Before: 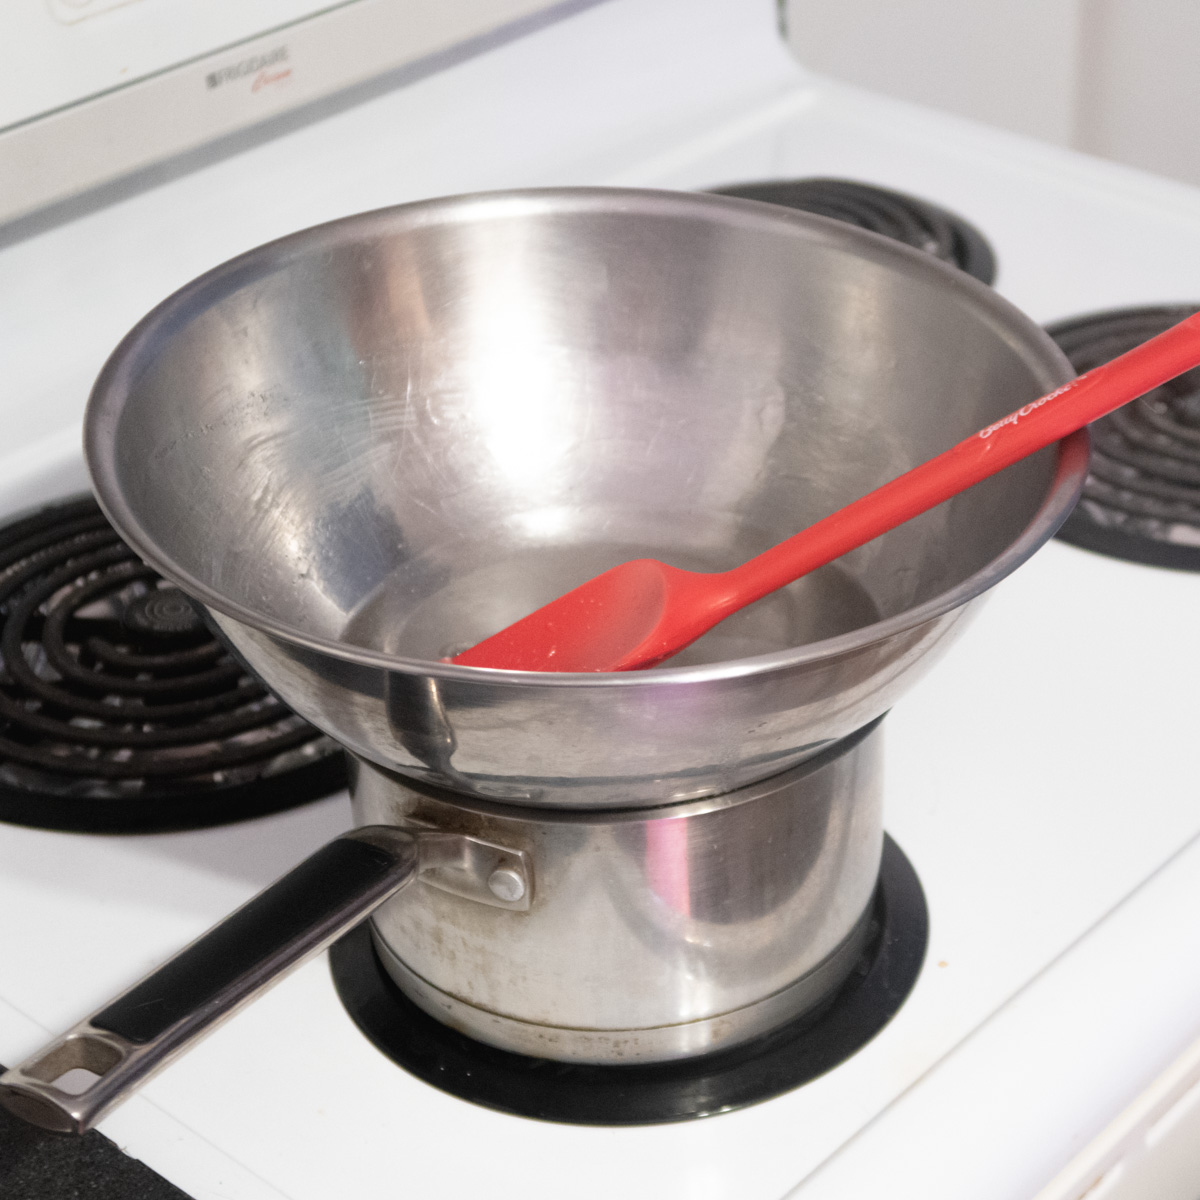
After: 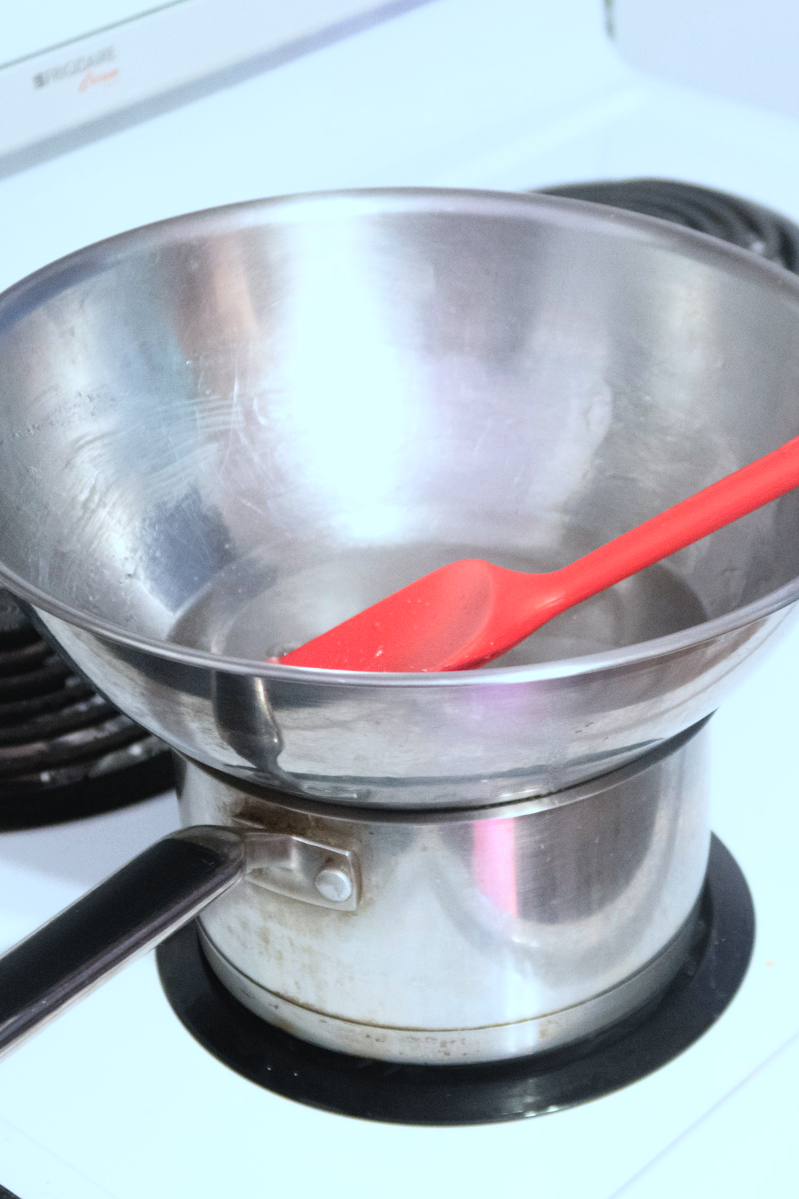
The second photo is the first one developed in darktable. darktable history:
crop and rotate: left 14.436%, right 18.898%
contrast brightness saturation: contrast 0.2, brightness 0.16, saturation 0.22
color calibration: illuminant F (fluorescent), F source F9 (Cool White Deluxe 4150 K) – high CRI, x 0.374, y 0.373, temperature 4158.34 K
